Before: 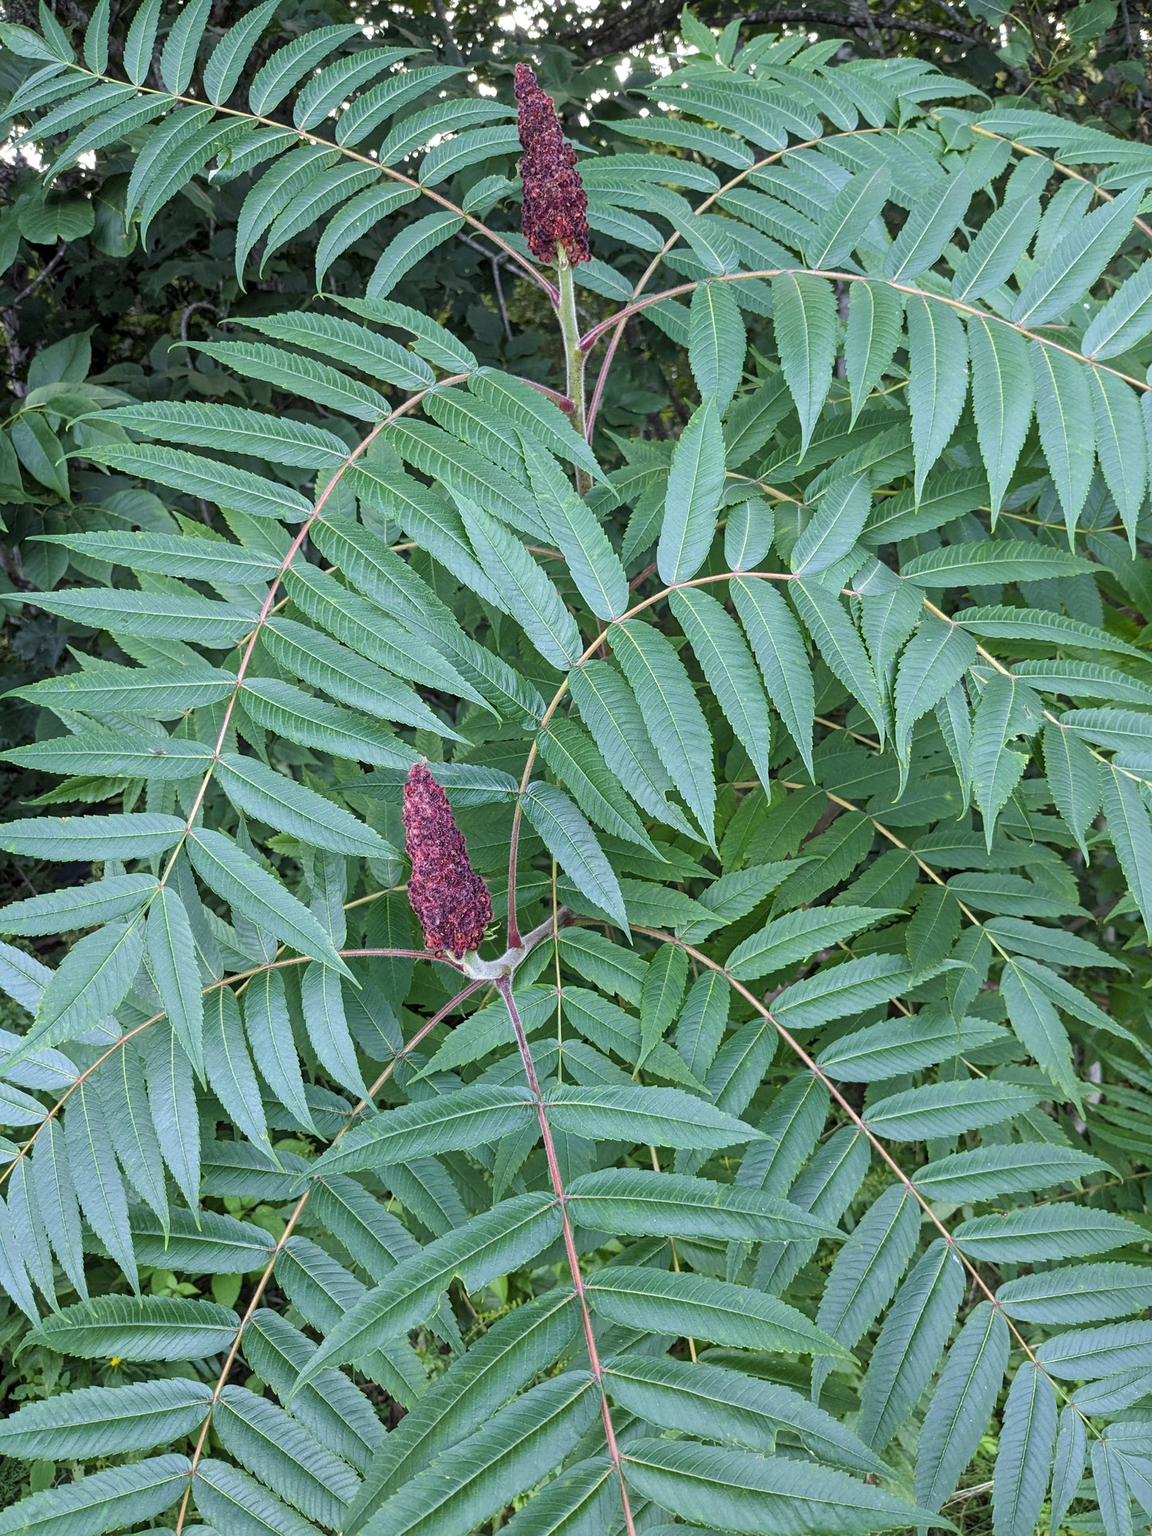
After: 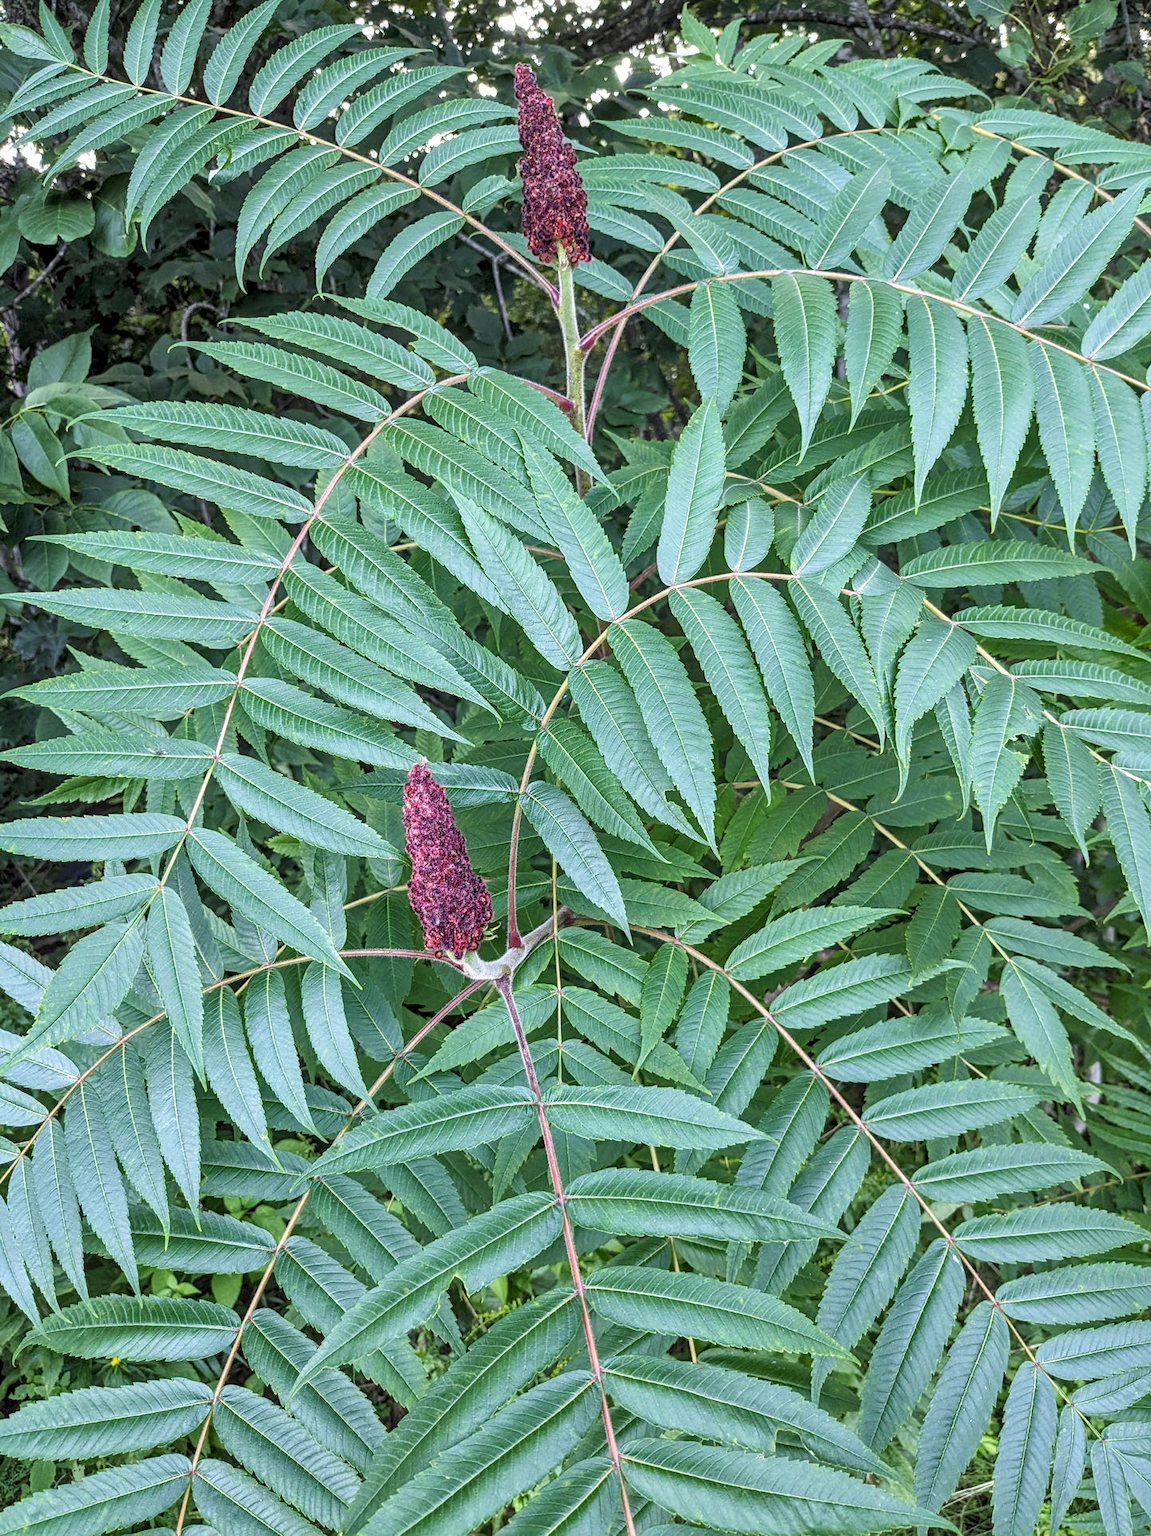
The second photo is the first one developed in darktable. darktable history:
local contrast: on, module defaults
shadows and highlights: soften with gaussian
base curve: curves: ch0 [(0, 0) (0.666, 0.806) (1, 1)], preserve colors none
